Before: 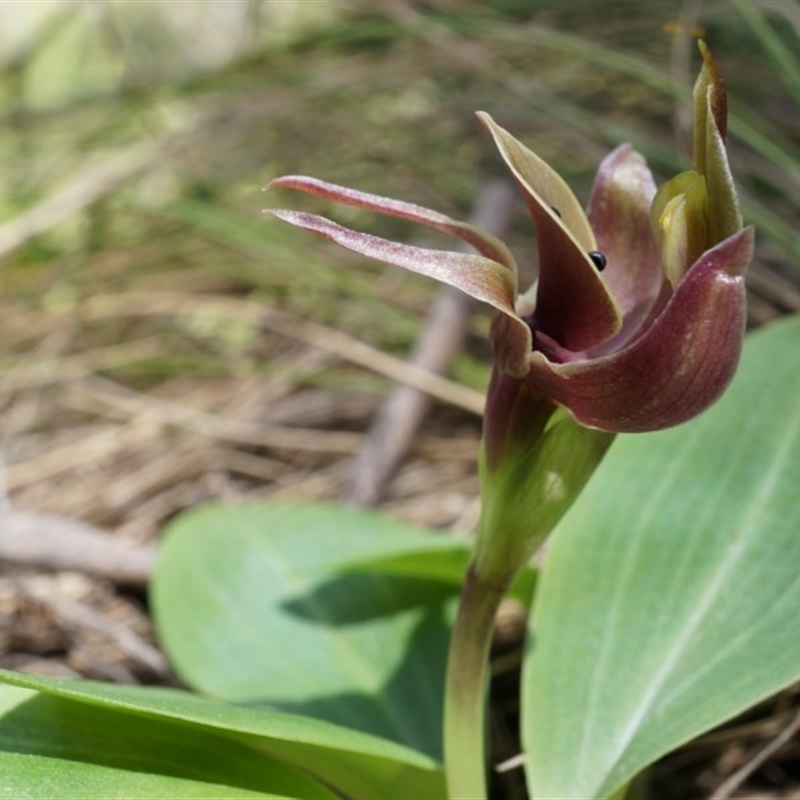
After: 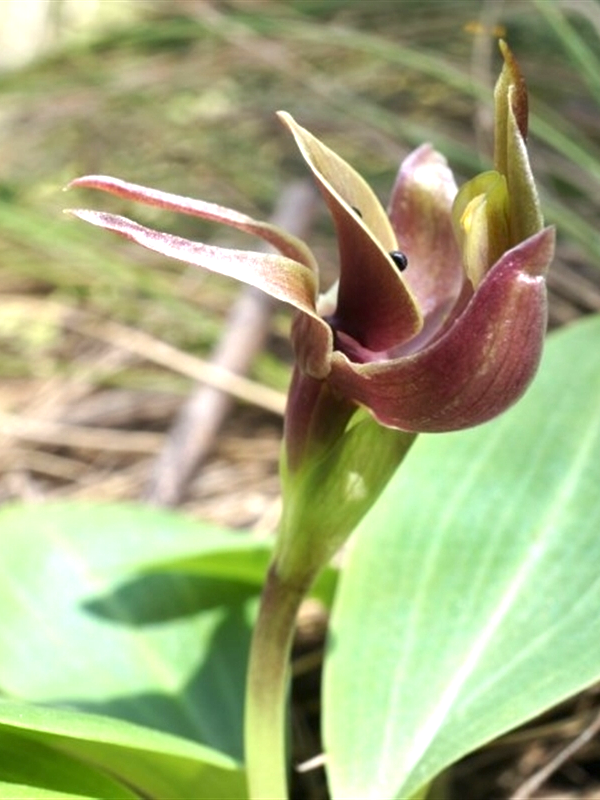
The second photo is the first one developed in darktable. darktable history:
crop and rotate: left 24.954%
exposure: exposure 0.997 EV, compensate highlight preservation false
